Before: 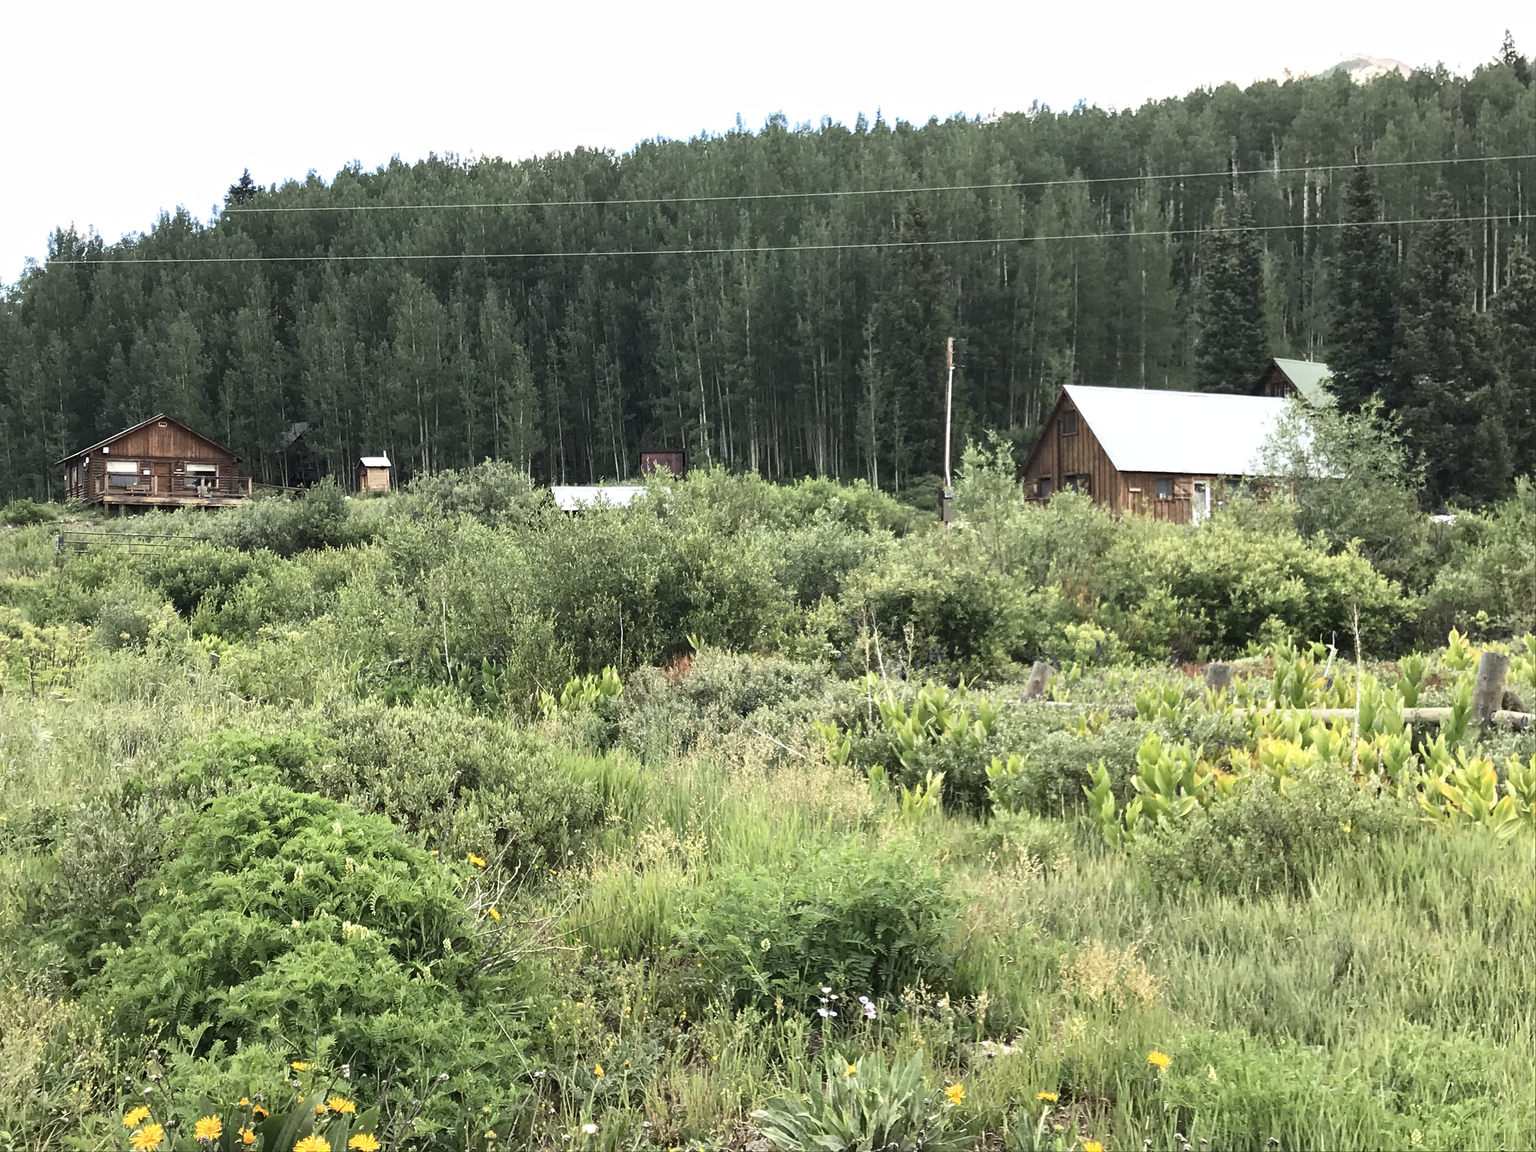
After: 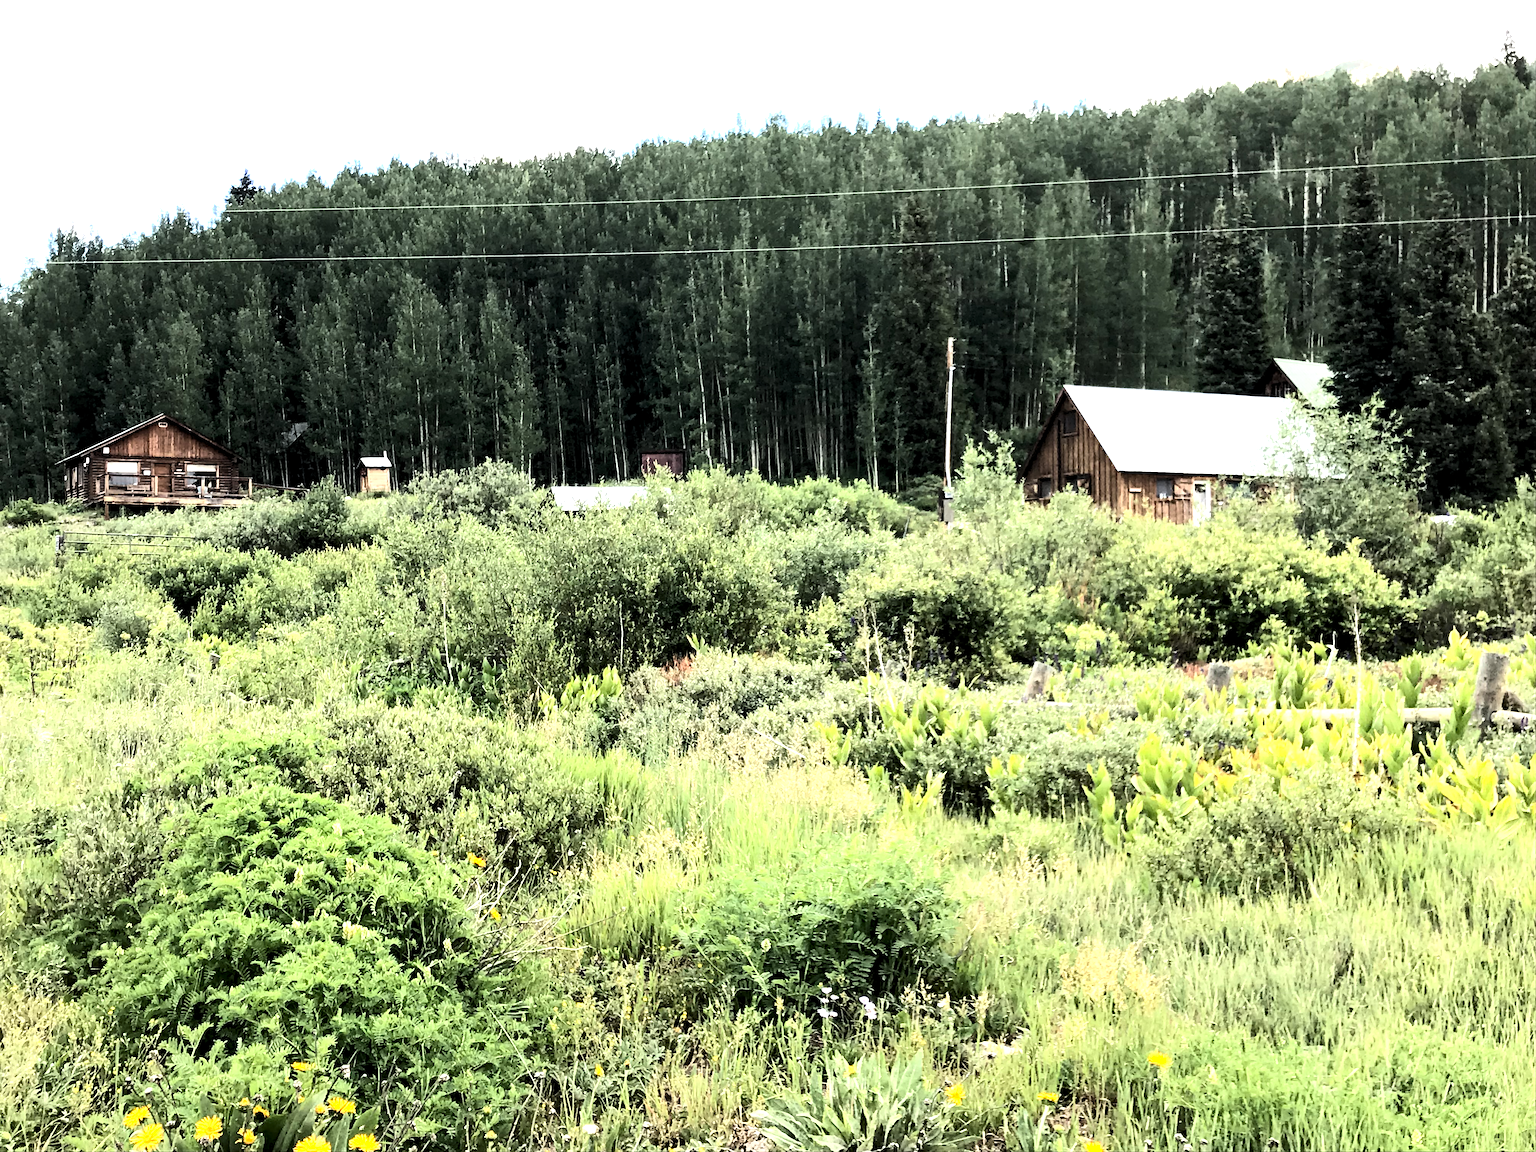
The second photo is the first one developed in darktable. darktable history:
tone equalizer: -8 EV -0.75 EV, -7 EV -0.7 EV, -6 EV -0.6 EV, -5 EV -0.4 EV, -3 EV 0.4 EV, -2 EV 0.6 EV, -1 EV 0.7 EV, +0 EV 0.75 EV, edges refinement/feathering 500, mask exposure compensation -1.57 EV, preserve details no
rgb levels: levels [[0.013, 0.434, 0.89], [0, 0.5, 1], [0, 0.5, 1]]
contrast brightness saturation: contrast 0.22
